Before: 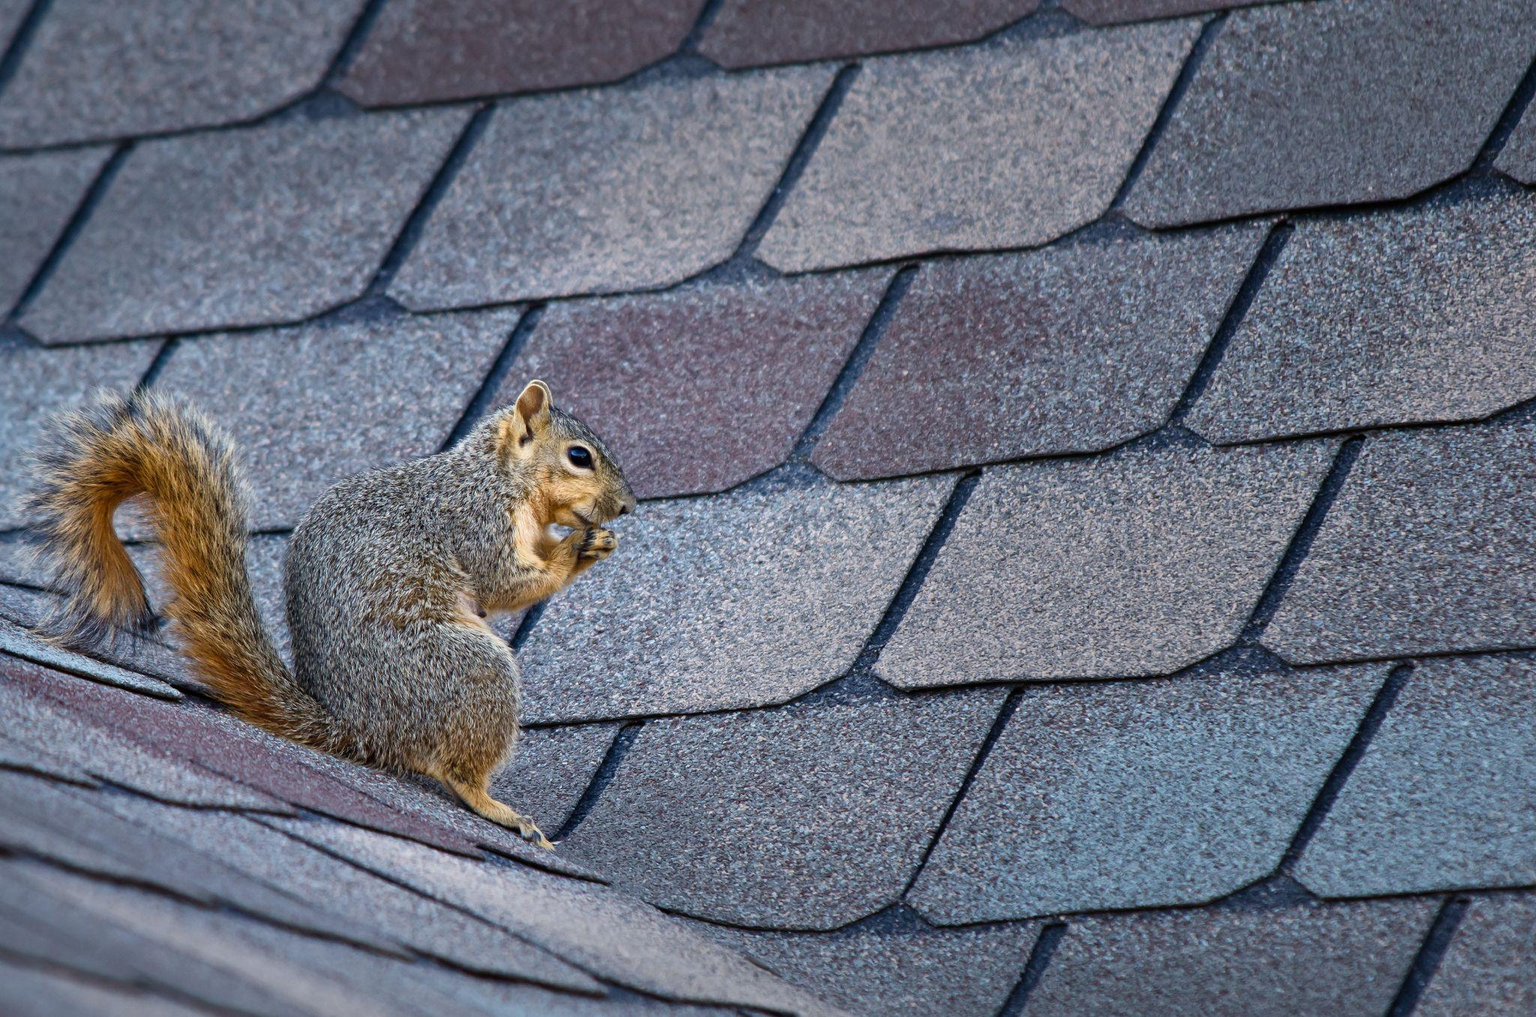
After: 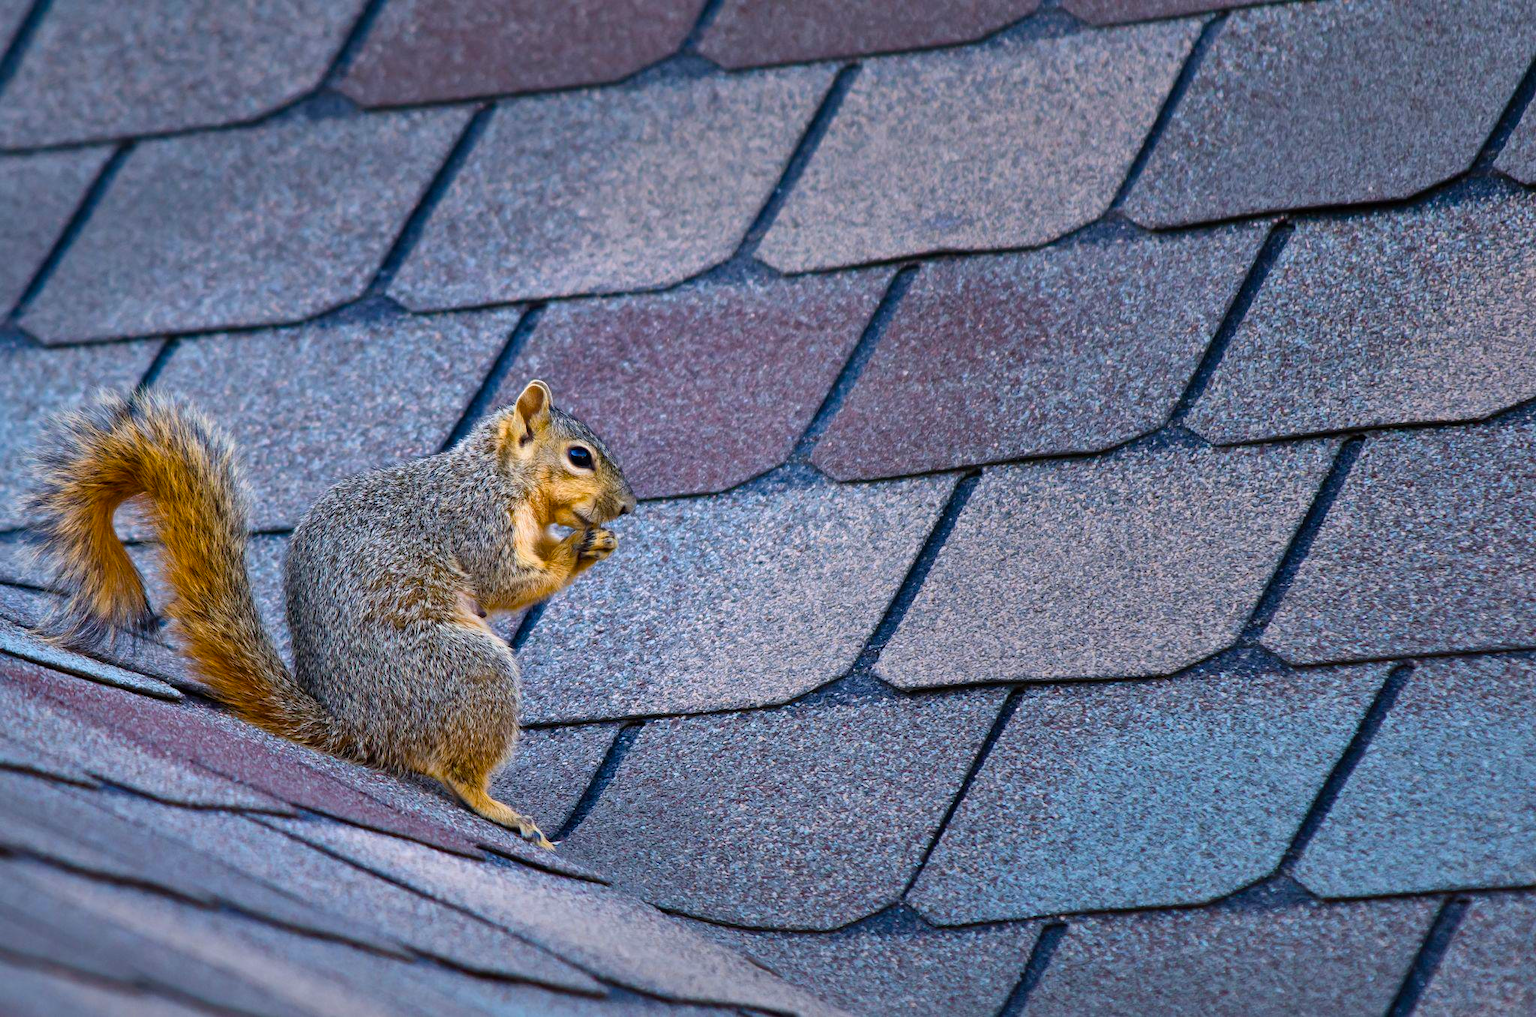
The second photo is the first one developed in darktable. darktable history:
color balance rgb: linear chroma grading › global chroma 15%, perceptual saturation grading › global saturation 30%
exposure: compensate highlight preservation false
shadows and highlights: shadows 60, soften with gaussian
white balance: red 1.009, blue 1.027
